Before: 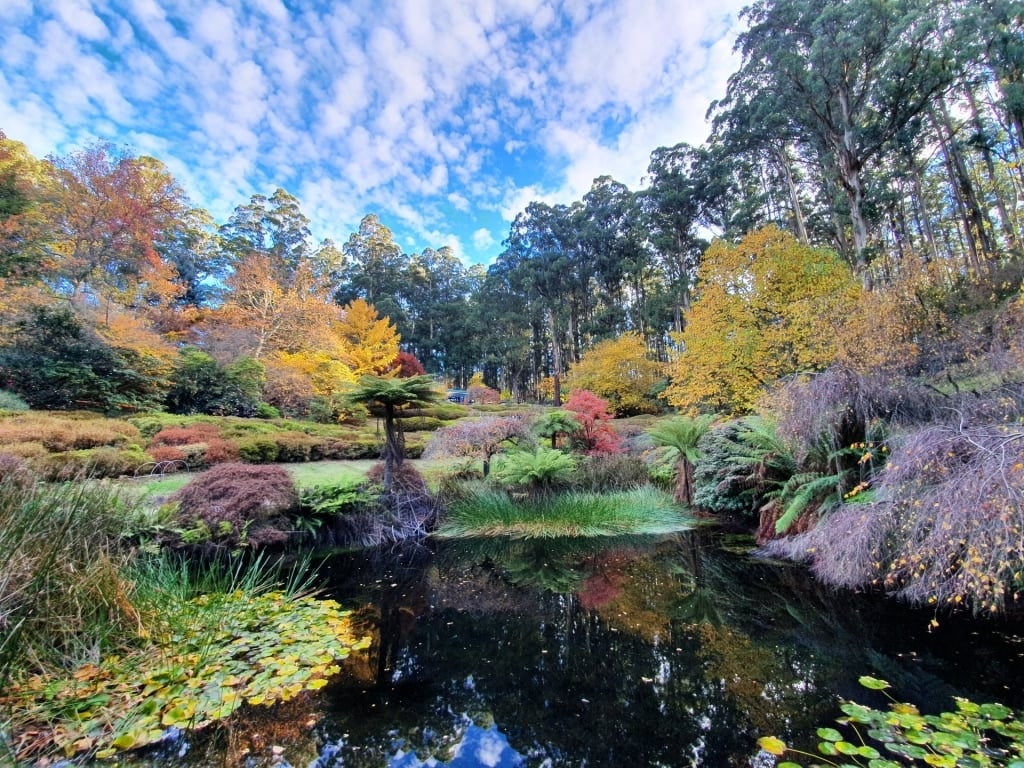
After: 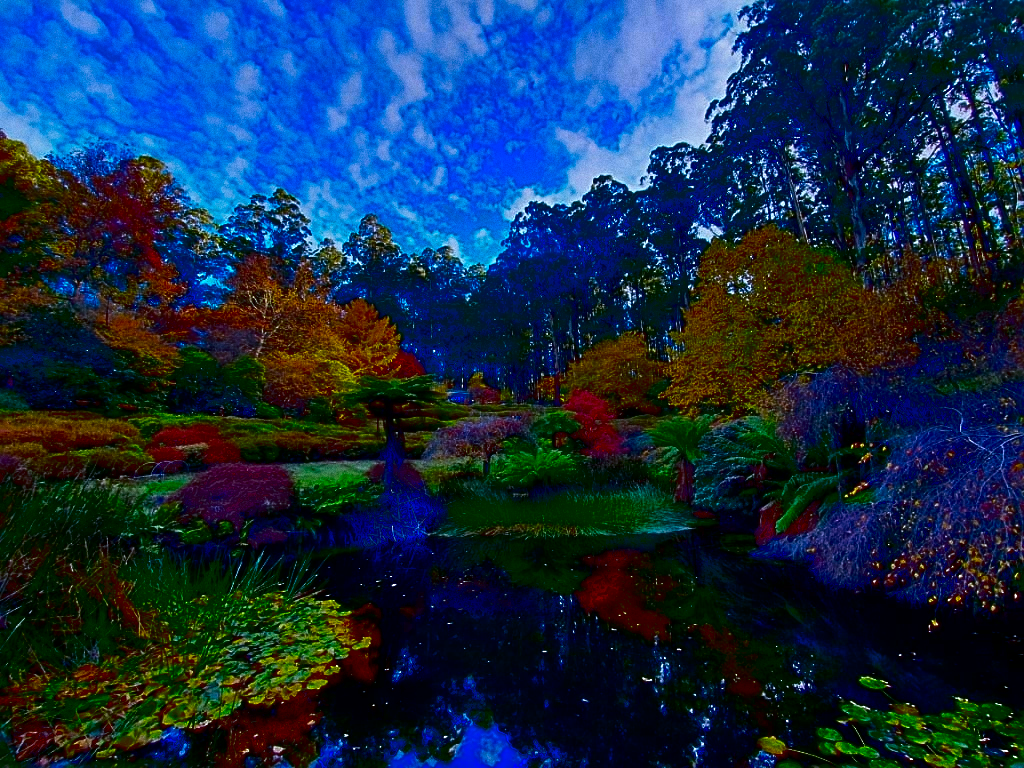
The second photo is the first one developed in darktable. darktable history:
white balance: red 0.954, blue 1.079
exposure: black level correction 0.046, exposure -0.228 EV, compensate highlight preservation false
contrast brightness saturation: brightness -1, saturation 1
sharpen: radius 2.167, amount 0.381, threshold 0
grain: coarseness 0.09 ISO
